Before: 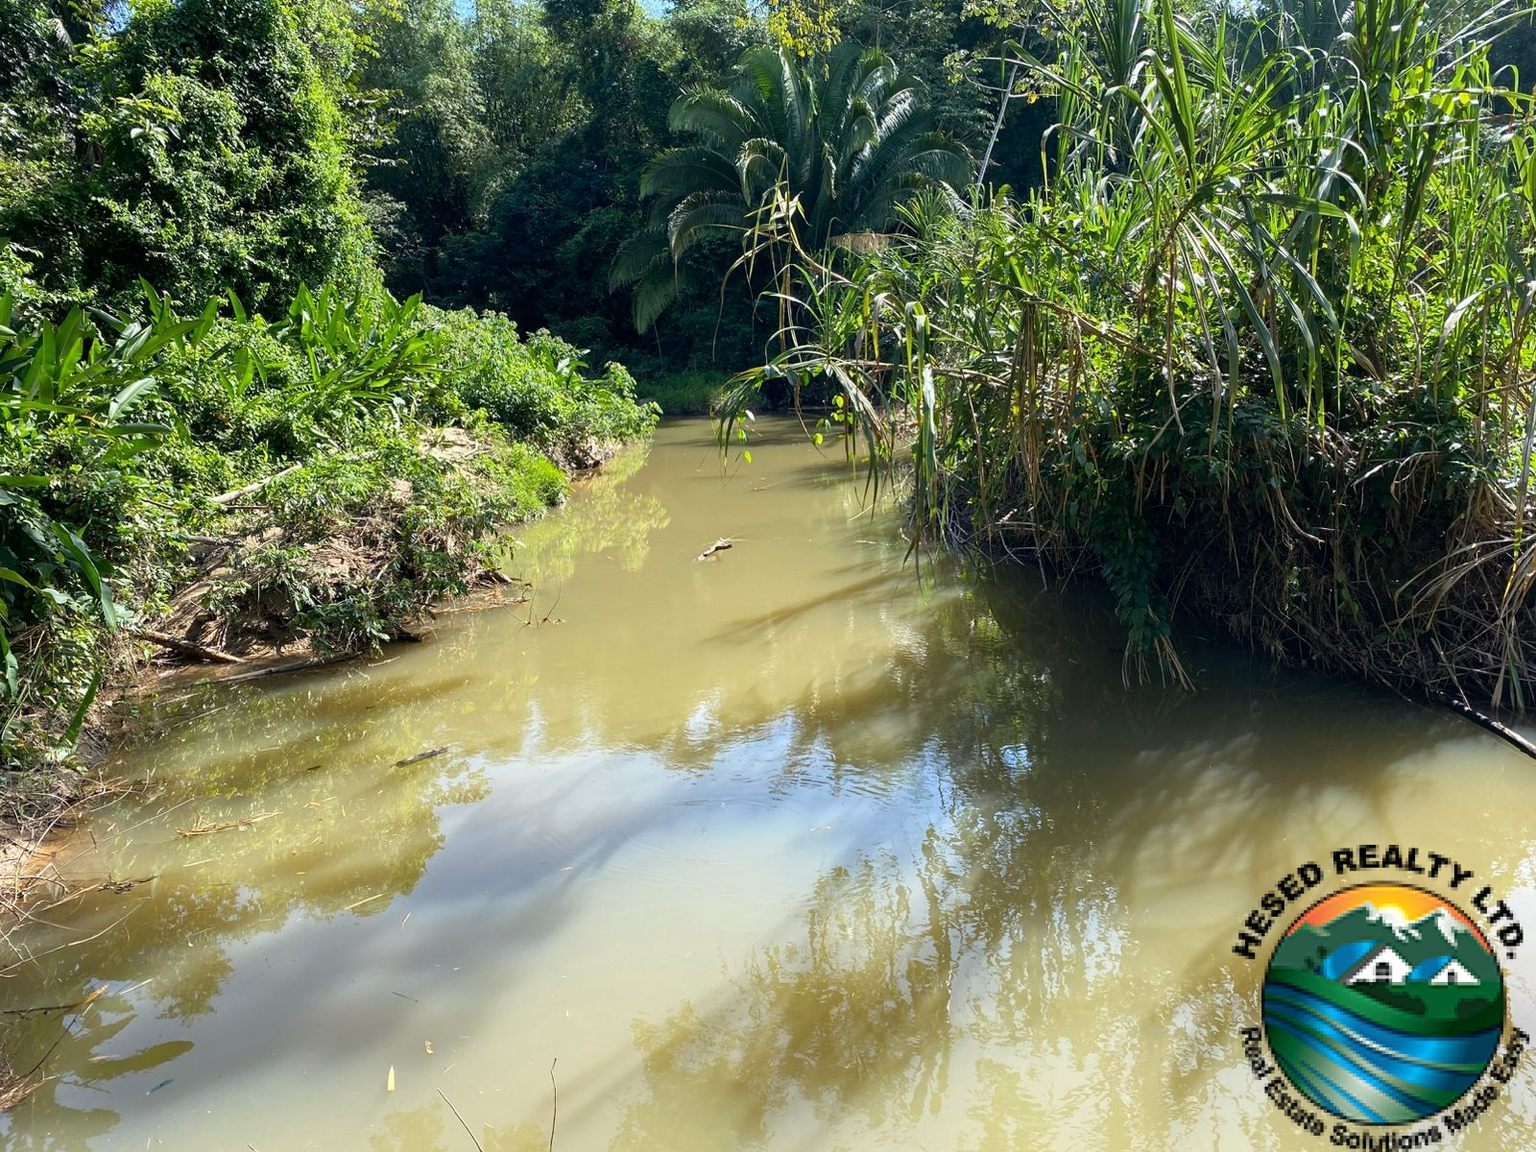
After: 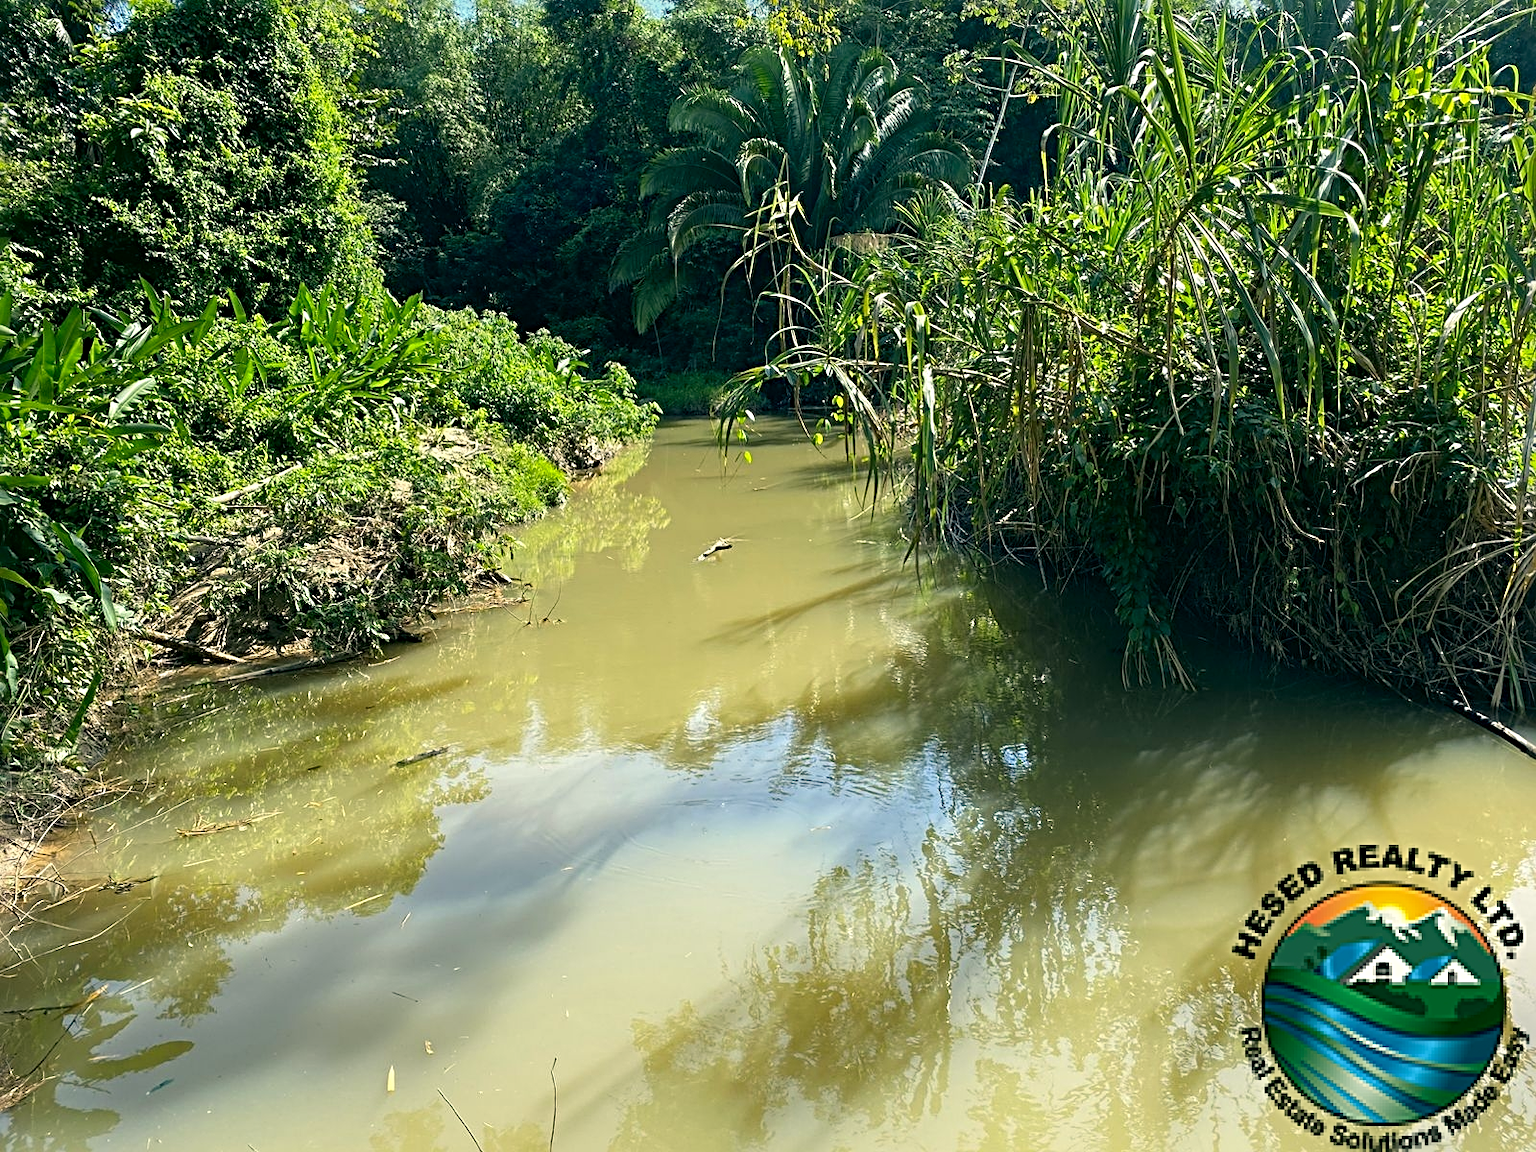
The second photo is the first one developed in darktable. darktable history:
sharpen: radius 4
color correction: highlights a* -0.482, highlights b* 9.48, shadows a* -9.48, shadows b* 0.803
